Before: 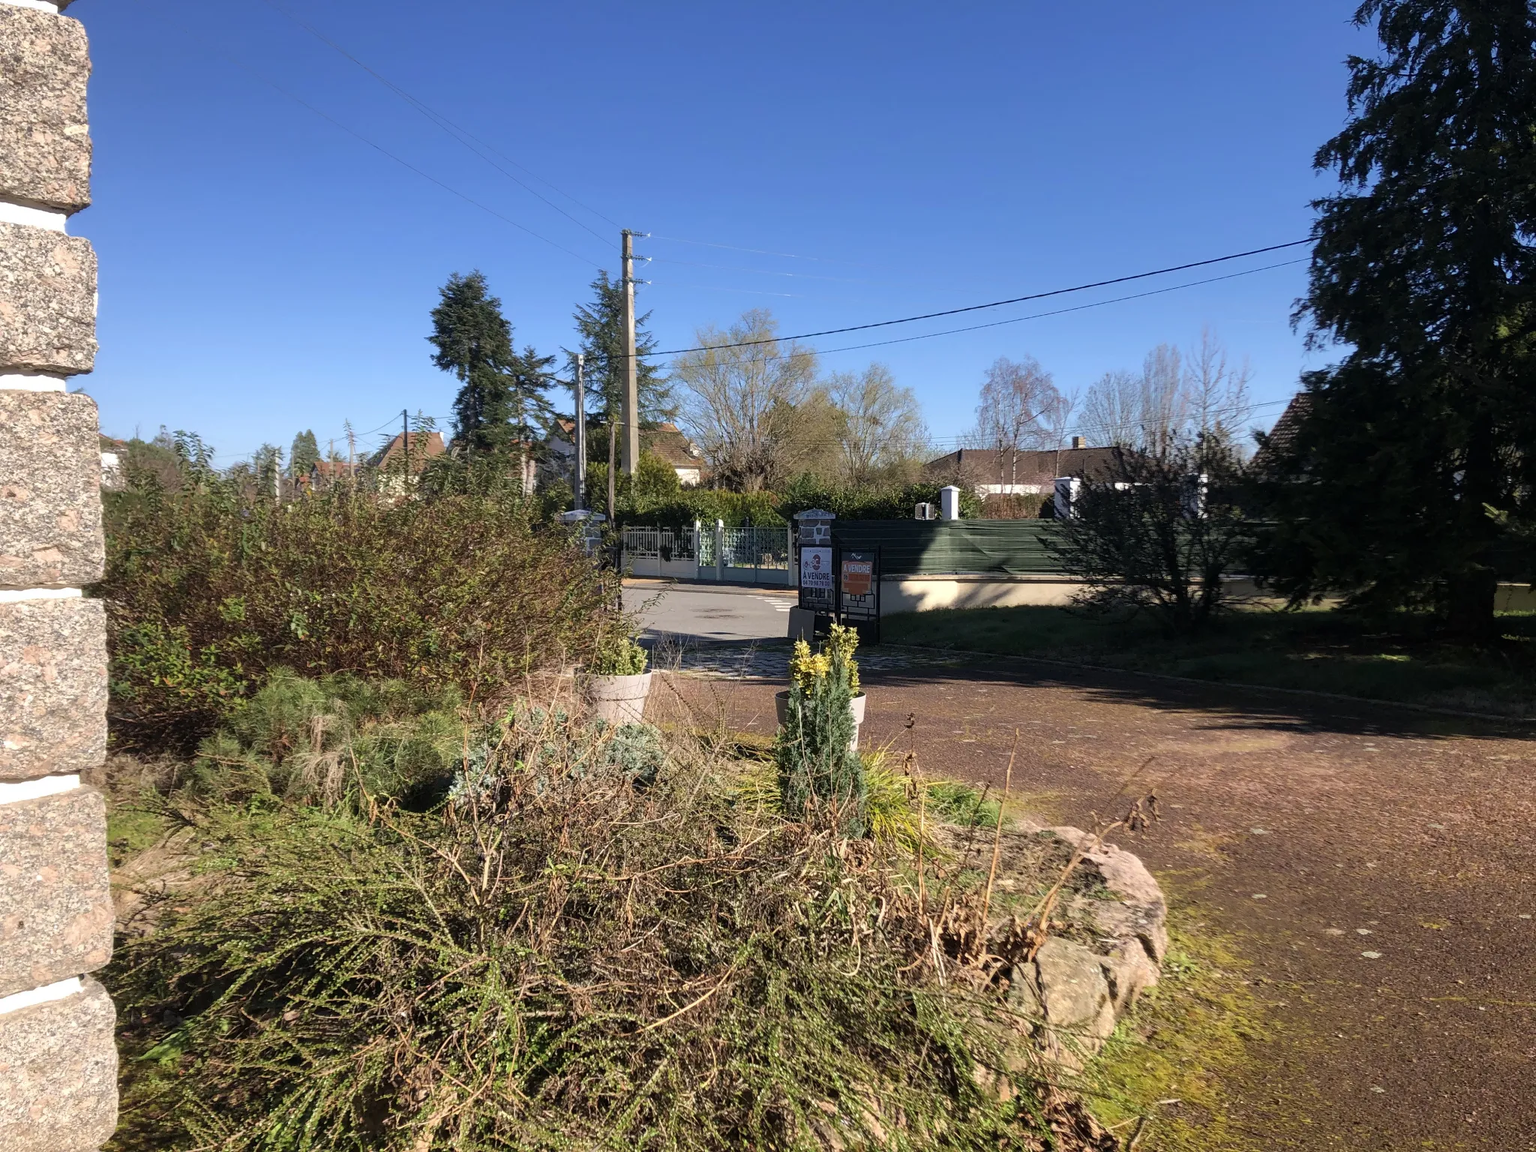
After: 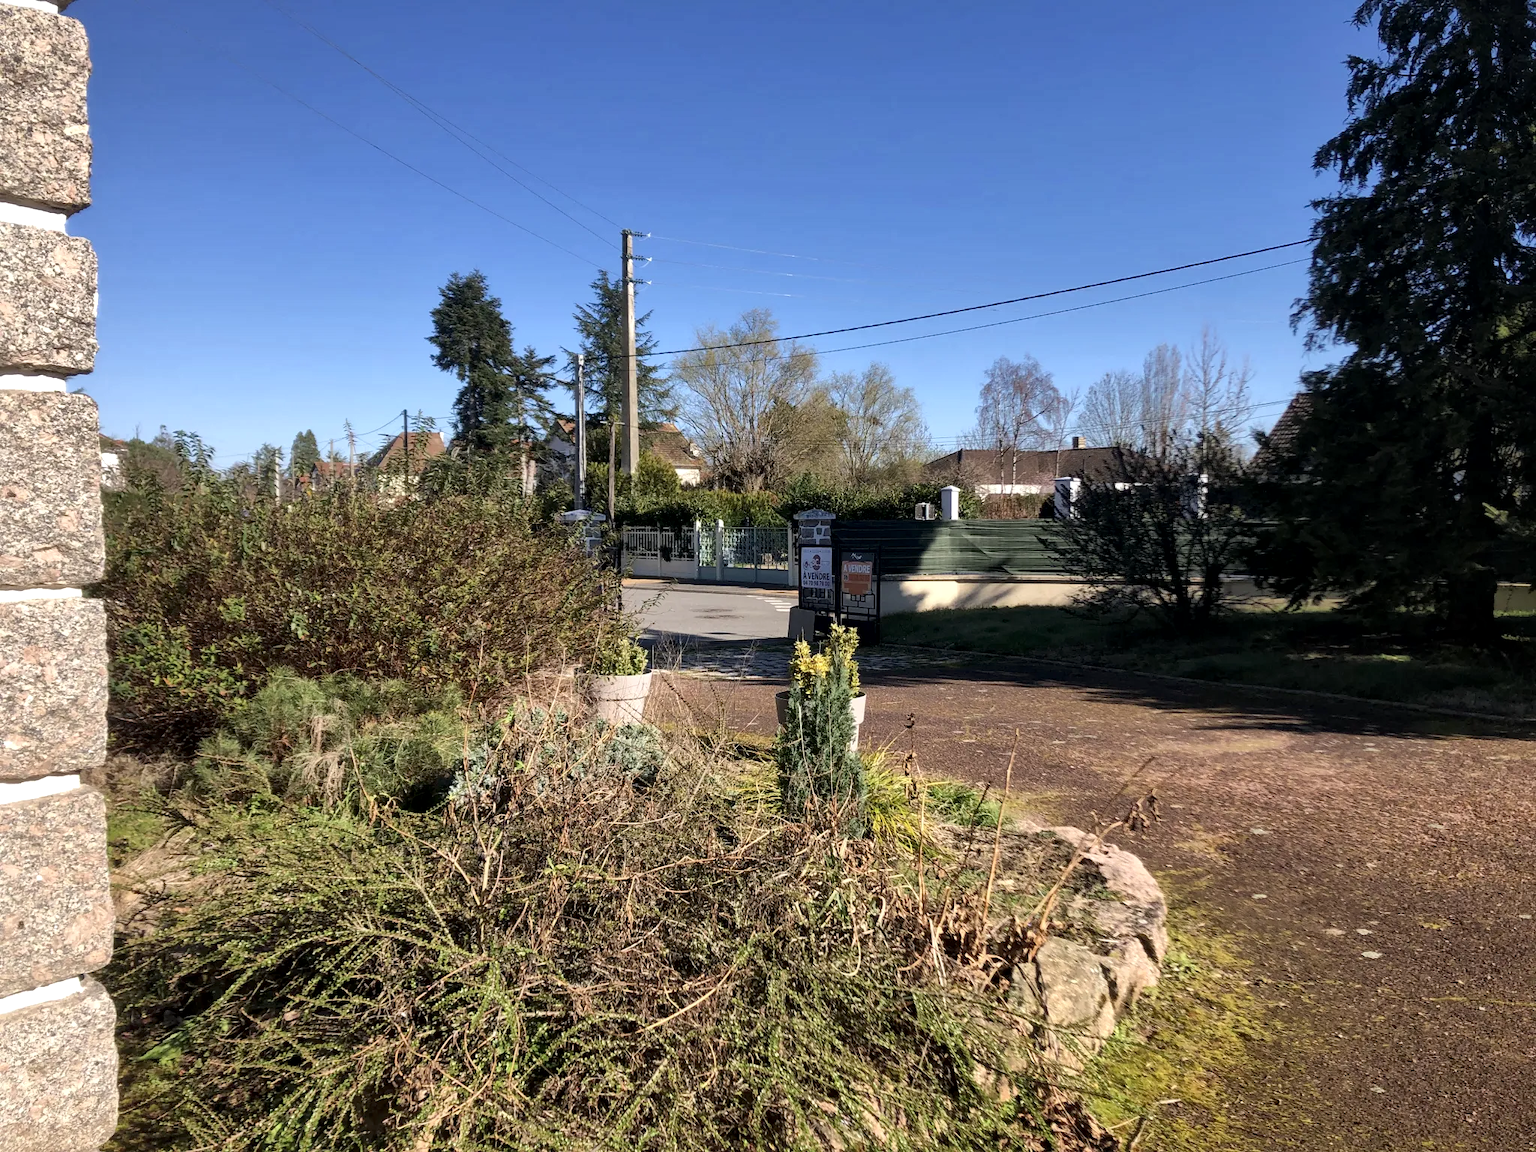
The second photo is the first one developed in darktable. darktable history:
local contrast: mode bilateral grid, contrast 20, coarseness 50, detail 159%, midtone range 0.2
